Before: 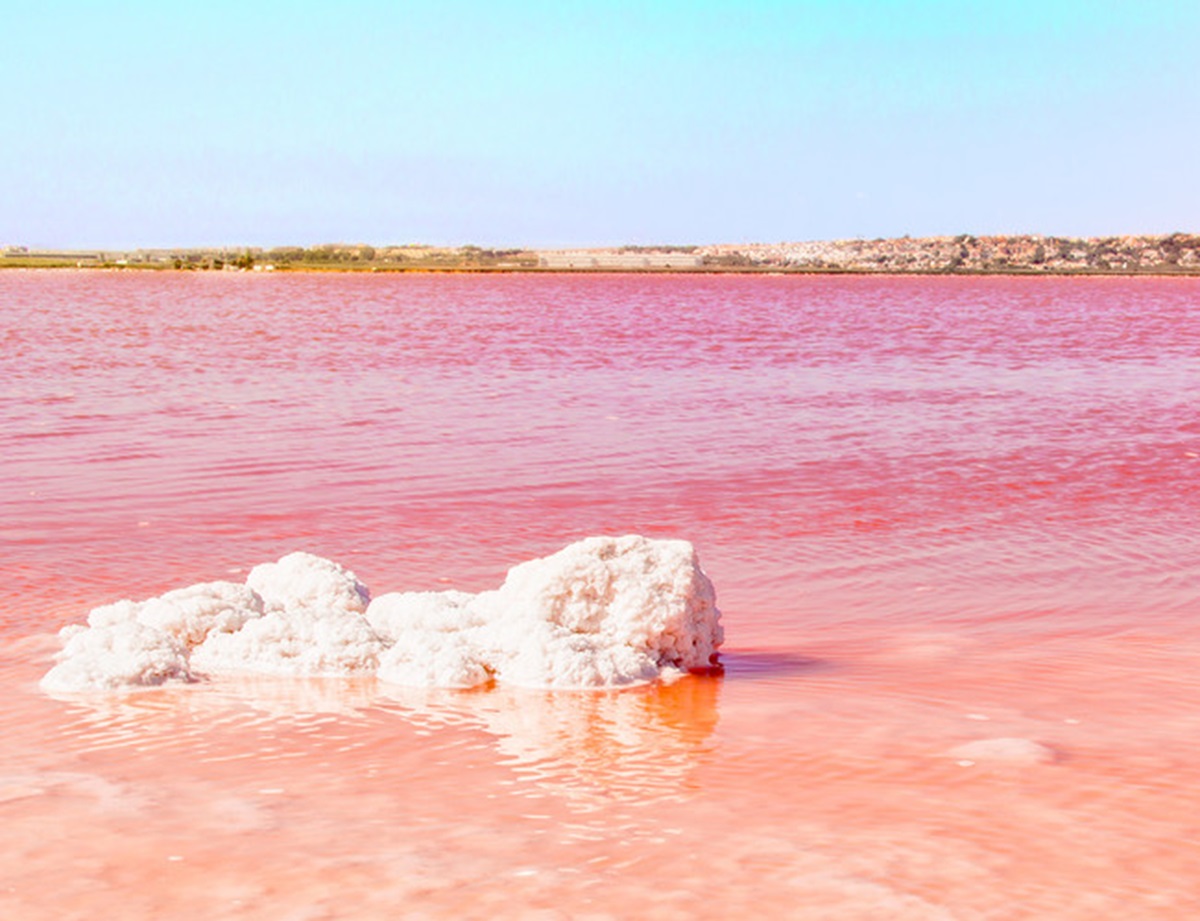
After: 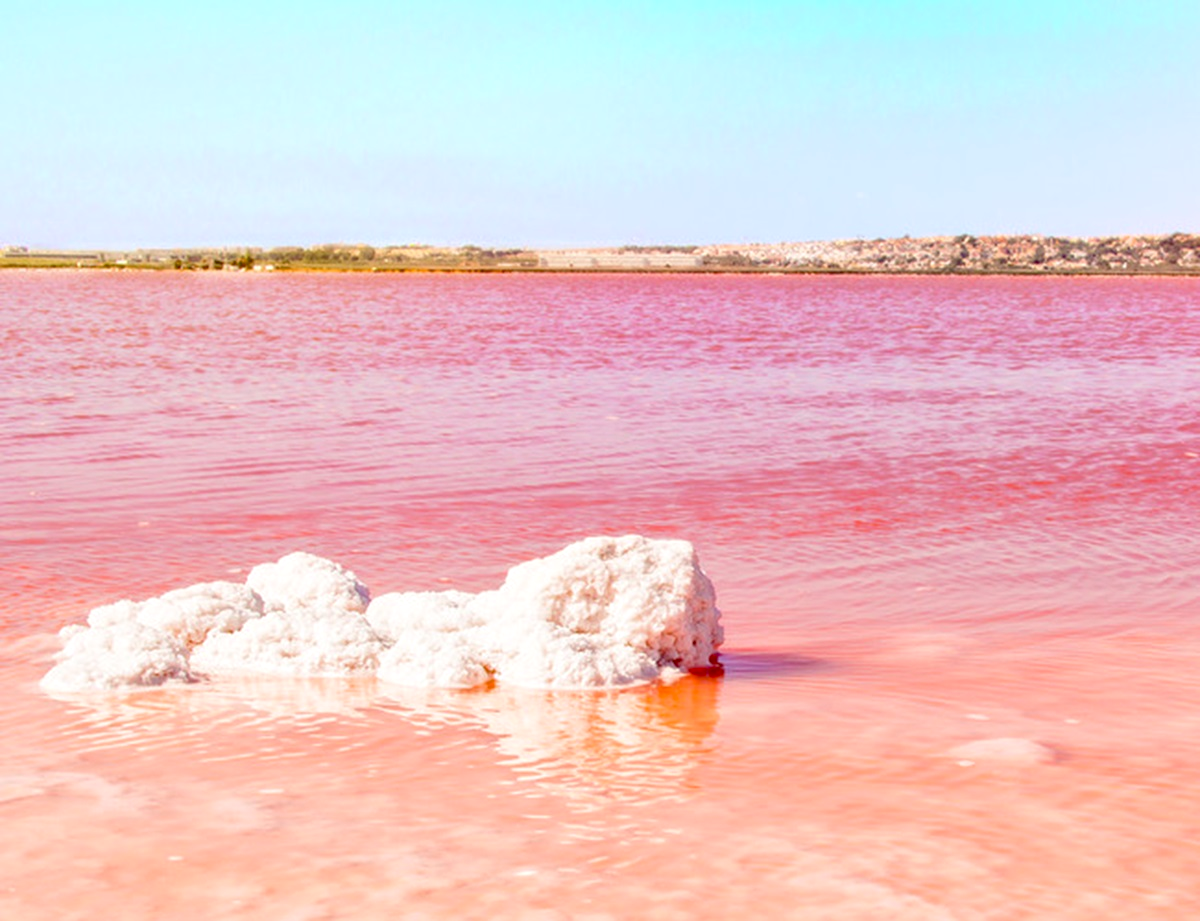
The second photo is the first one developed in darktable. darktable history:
exposure: black level correction 0.007, exposure 0.097 EV, compensate highlight preservation false
